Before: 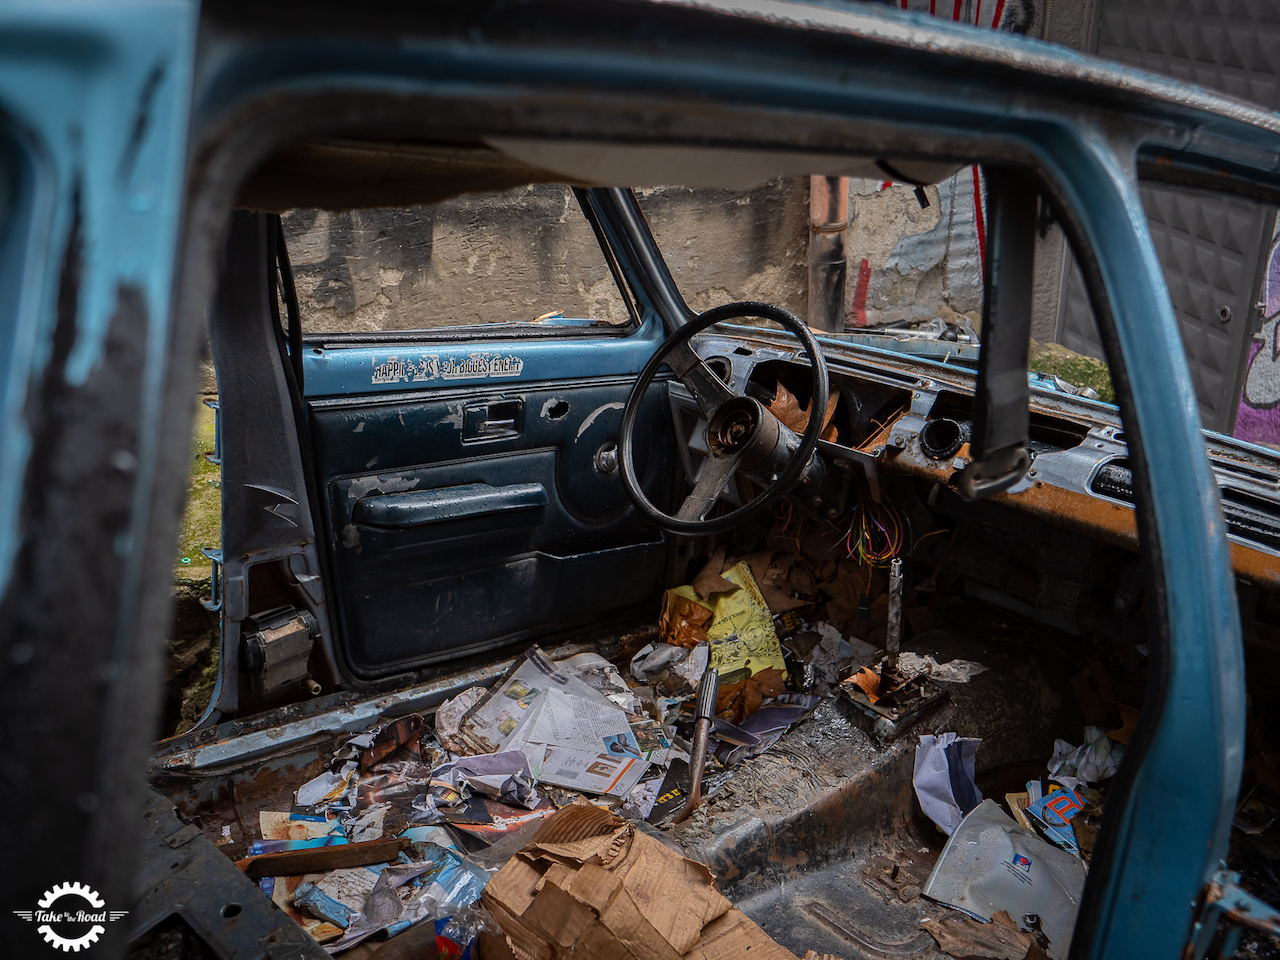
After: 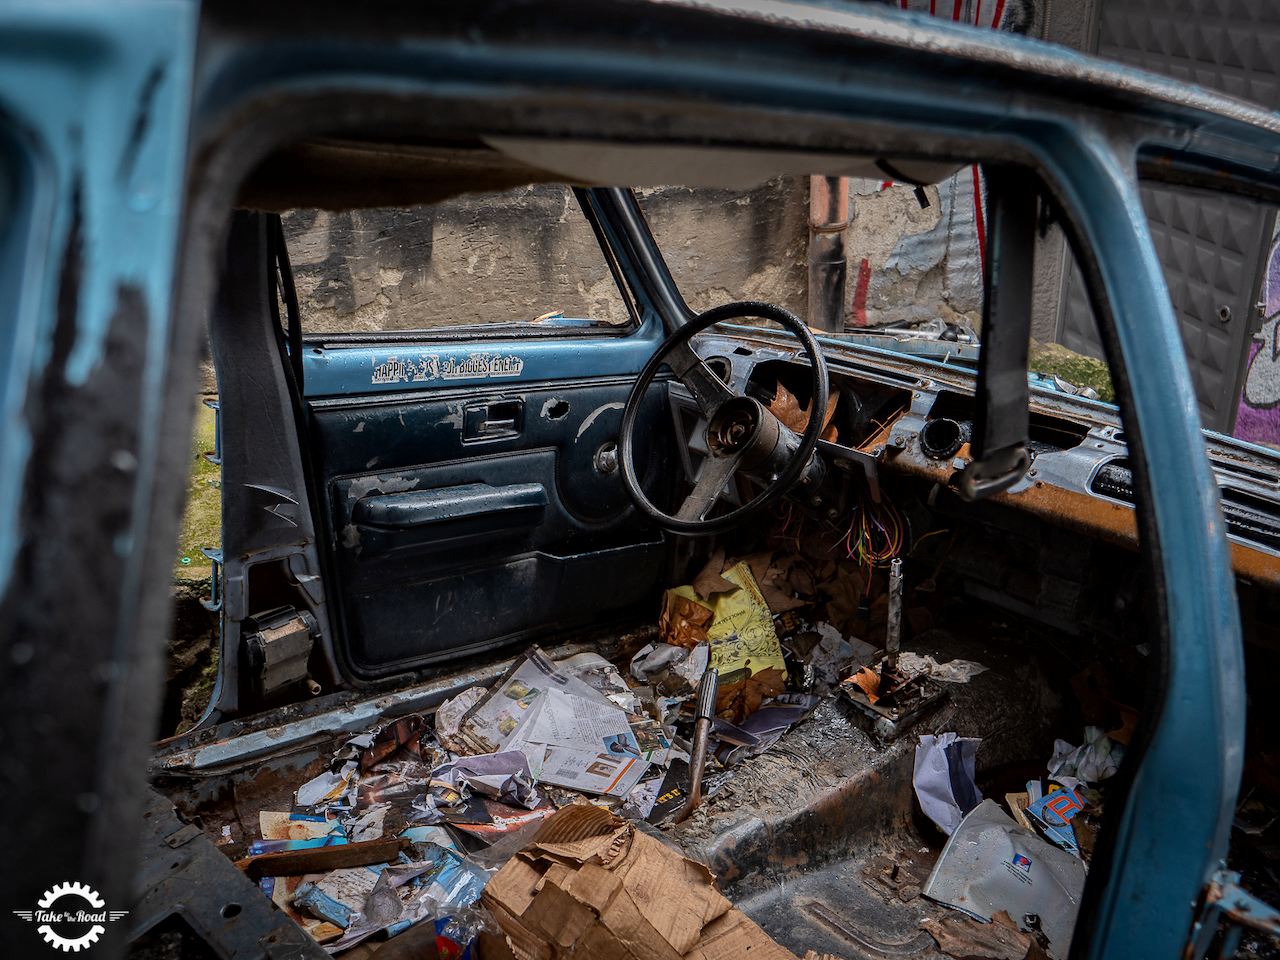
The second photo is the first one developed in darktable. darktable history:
local contrast: mode bilateral grid, contrast 20, coarseness 50, detail 131%, midtone range 0.2
